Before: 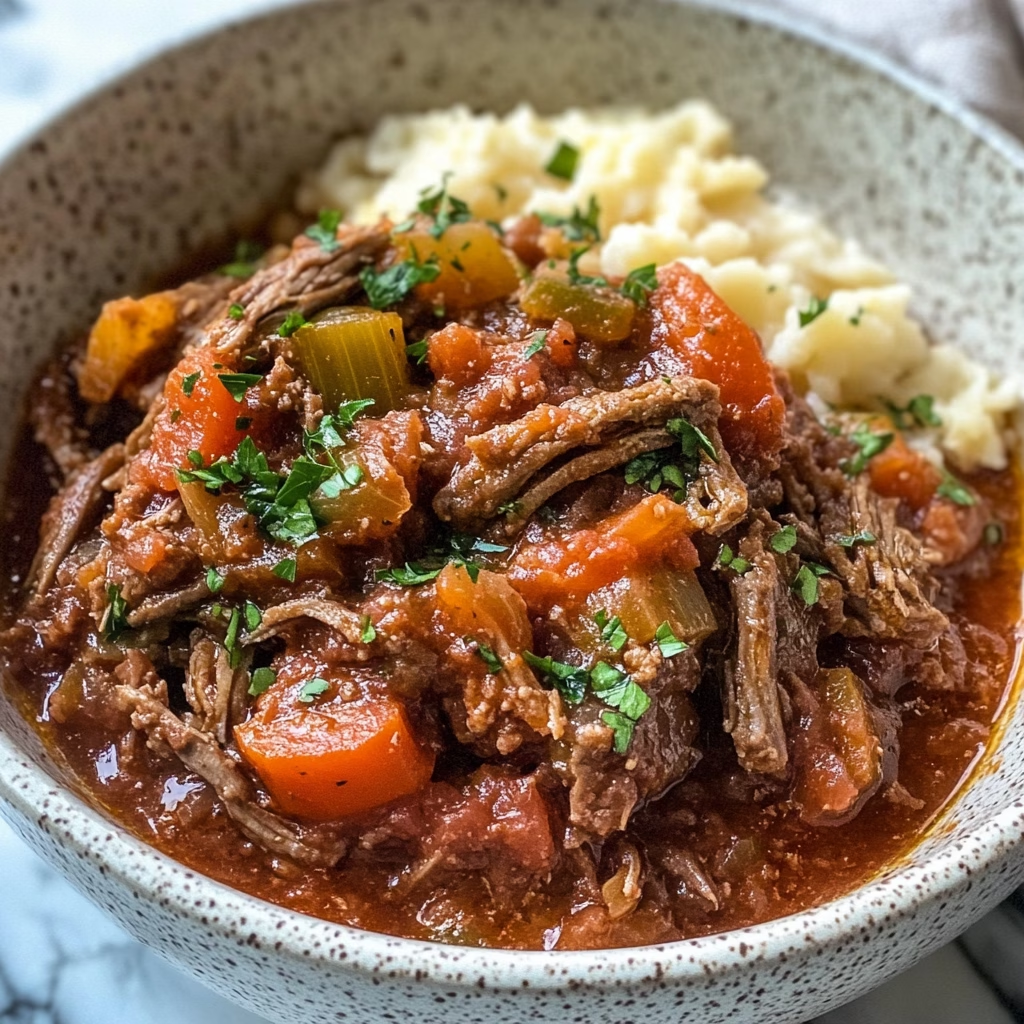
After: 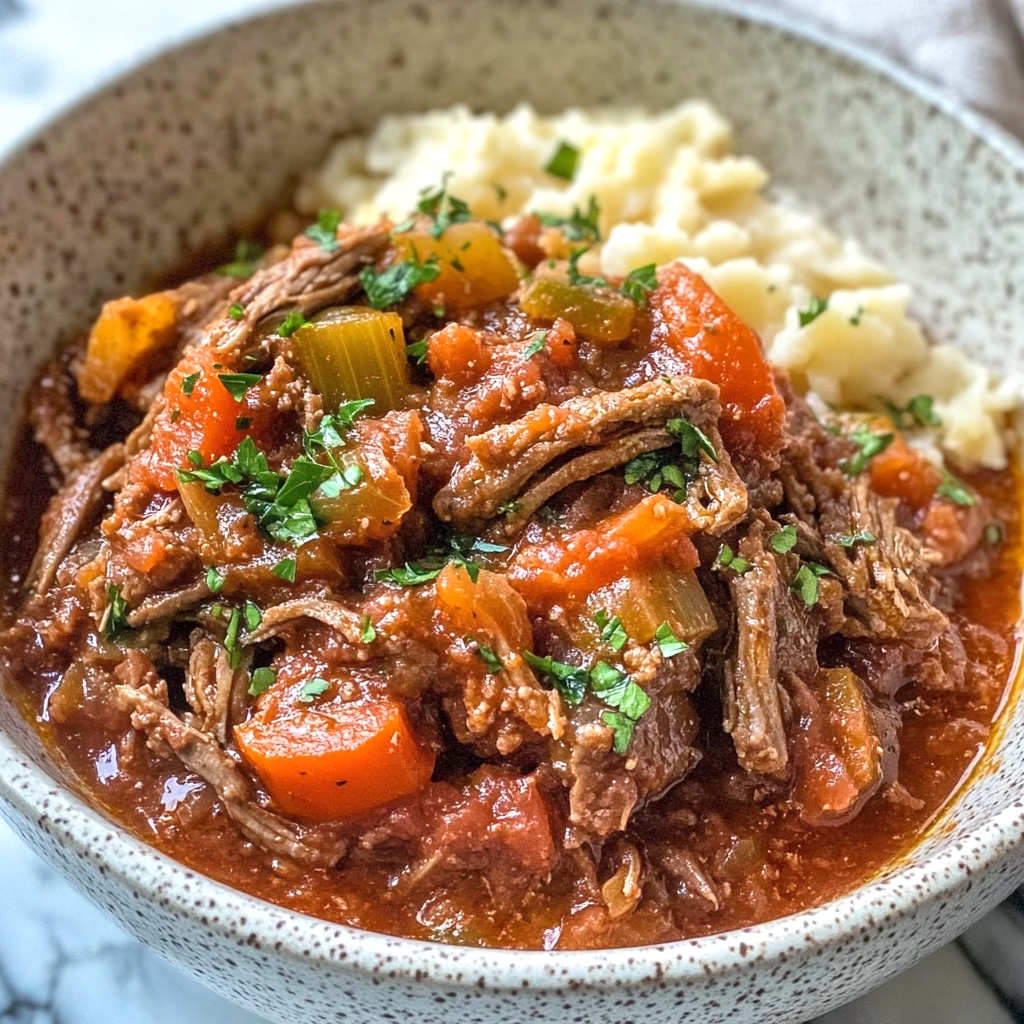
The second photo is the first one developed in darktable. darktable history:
tone equalizer: -8 EV 1 EV, -7 EV 1 EV, -6 EV 1 EV, -5 EV 1 EV, -4 EV 1 EV, -3 EV 0.75 EV, -2 EV 0.5 EV, -1 EV 0.25 EV
exposure: exposure 0.081 EV, compensate highlight preservation false
